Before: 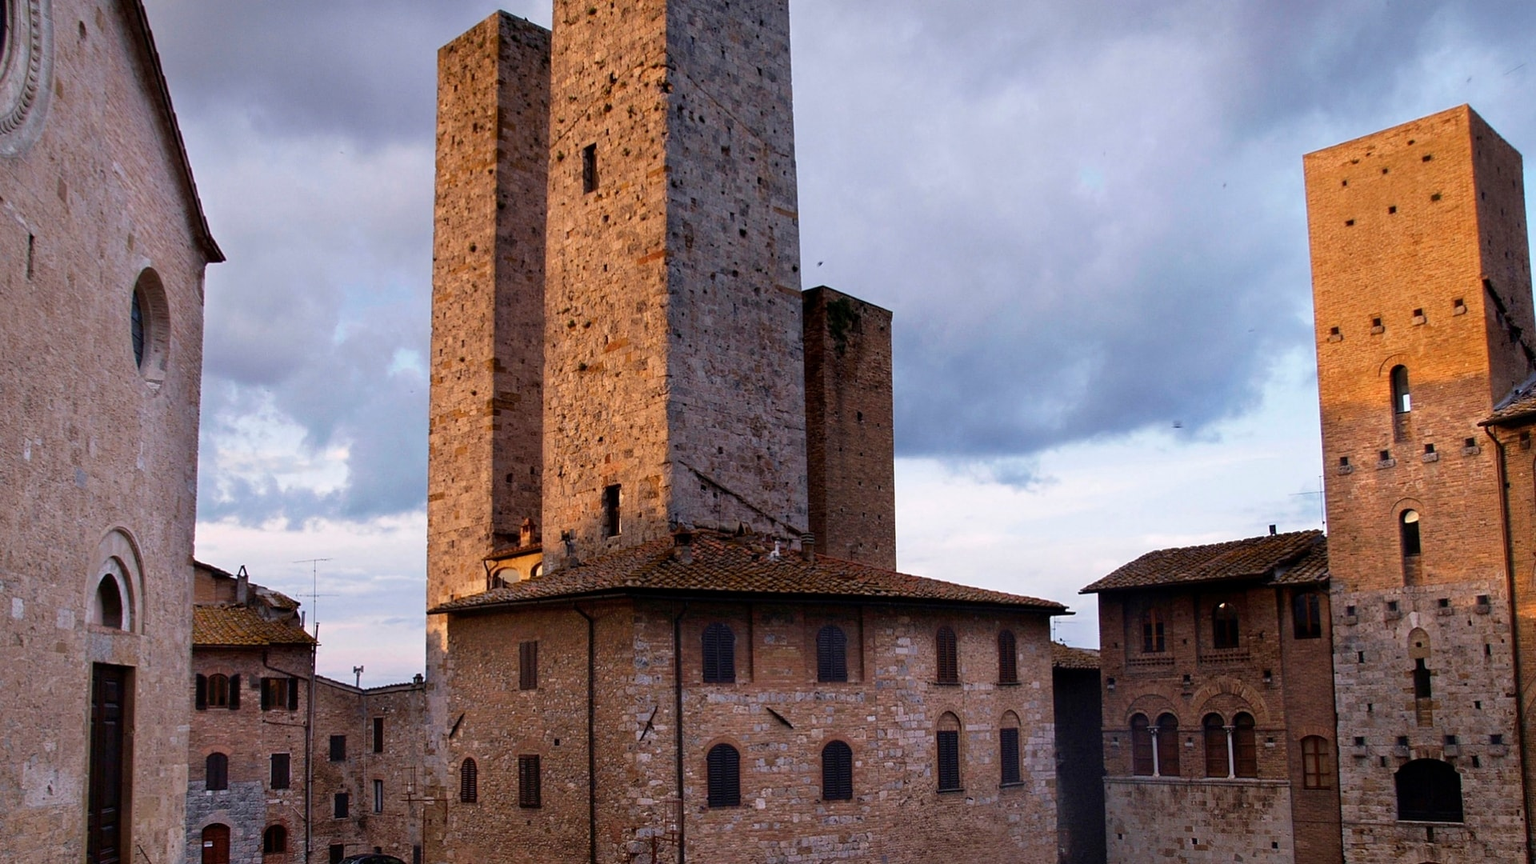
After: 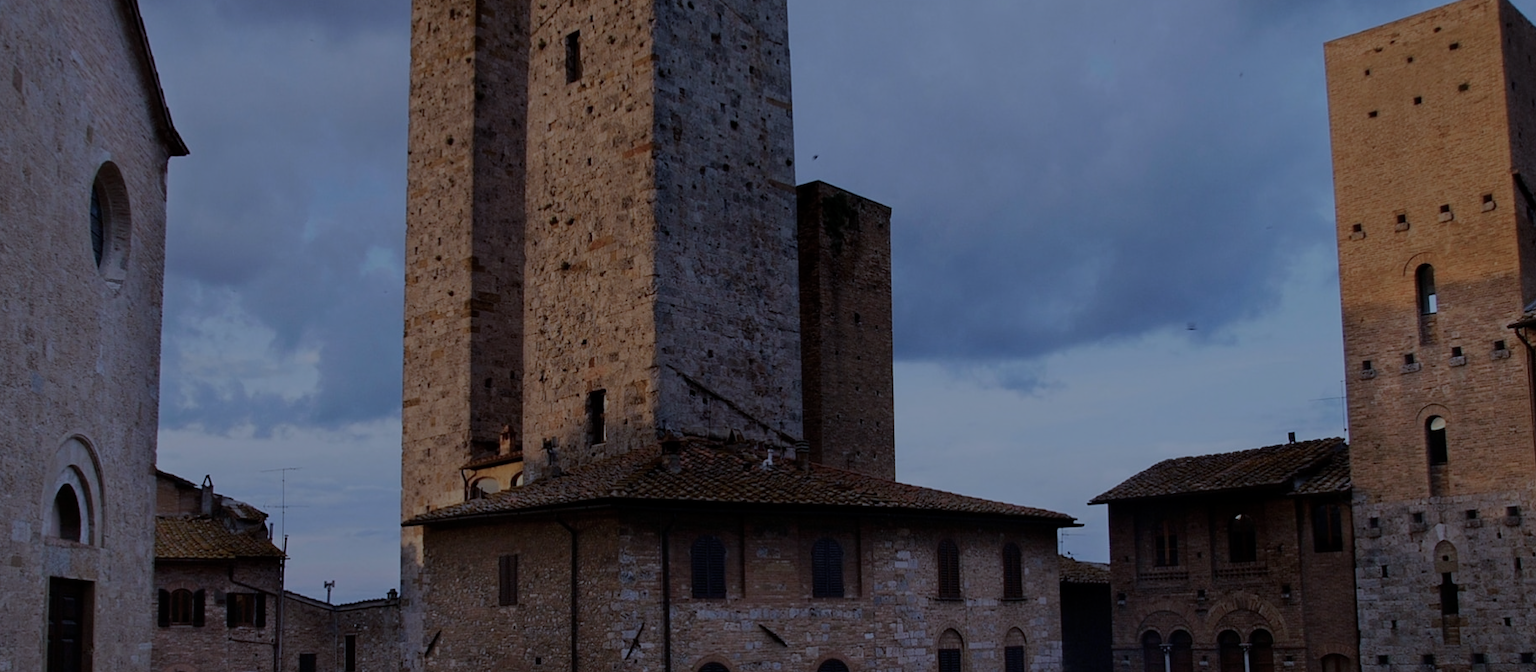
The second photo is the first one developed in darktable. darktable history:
color calibration: illuminant F (fluorescent), F source F9 (Cool White Deluxe 4150 K) – high CRI, x 0.374, y 0.373, temperature 4158.34 K
tone equalizer: -8 EV -0.417 EV, -7 EV -0.389 EV, -6 EV -0.333 EV, -5 EV -0.222 EV, -3 EV 0.222 EV, -2 EV 0.333 EV, -1 EV 0.389 EV, +0 EV 0.417 EV, edges refinement/feathering 500, mask exposure compensation -1.57 EV, preserve details no
white balance: red 0.954, blue 1.079
color balance rgb: perceptual brilliance grading › global brilliance -48.39%
exposure: exposure 0.2 EV, compensate highlight preservation false
crop and rotate: left 2.991%, top 13.302%, right 1.981%, bottom 12.636%
